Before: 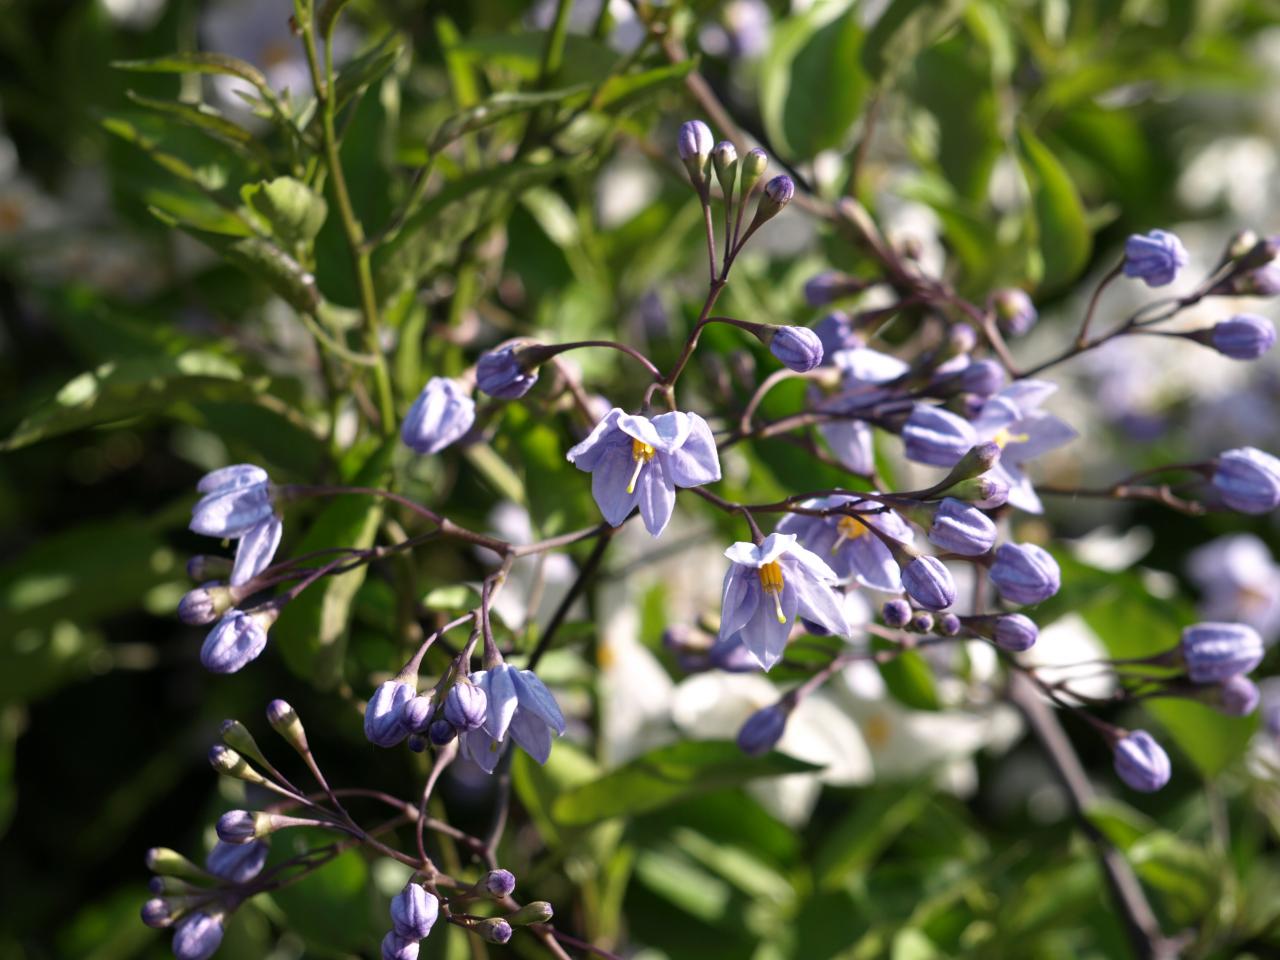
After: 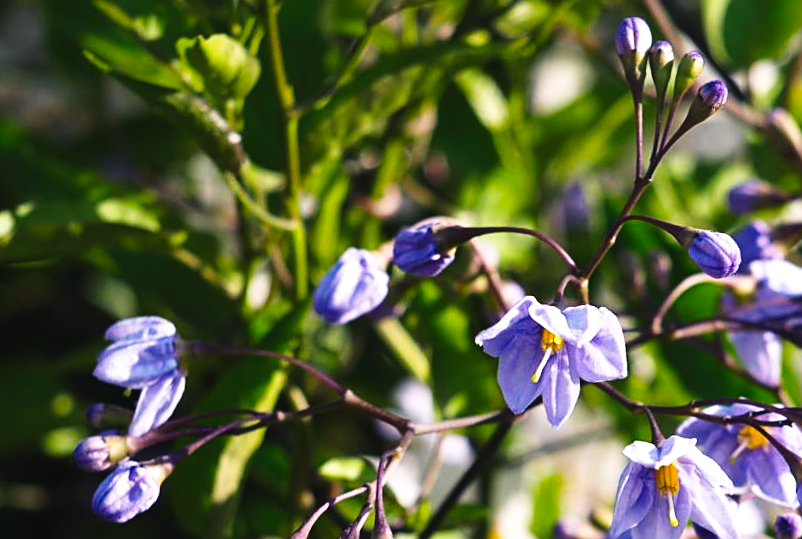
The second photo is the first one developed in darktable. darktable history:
crop and rotate: angle -5.51°, left 2.089%, top 6.806%, right 27.468%, bottom 30.023%
sharpen: on, module defaults
shadows and highlights: shadows -10.85, white point adjustment 1.49, highlights 10.24
tone curve: curves: ch0 [(0, 0.032) (0.181, 0.156) (0.751, 0.829) (1, 1)], preserve colors none
color balance rgb: shadows lift › luminance -22.003%, shadows lift › chroma 6.509%, shadows lift › hue 267°, perceptual saturation grading › global saturation 3.042%, global vibrance 45.209%
